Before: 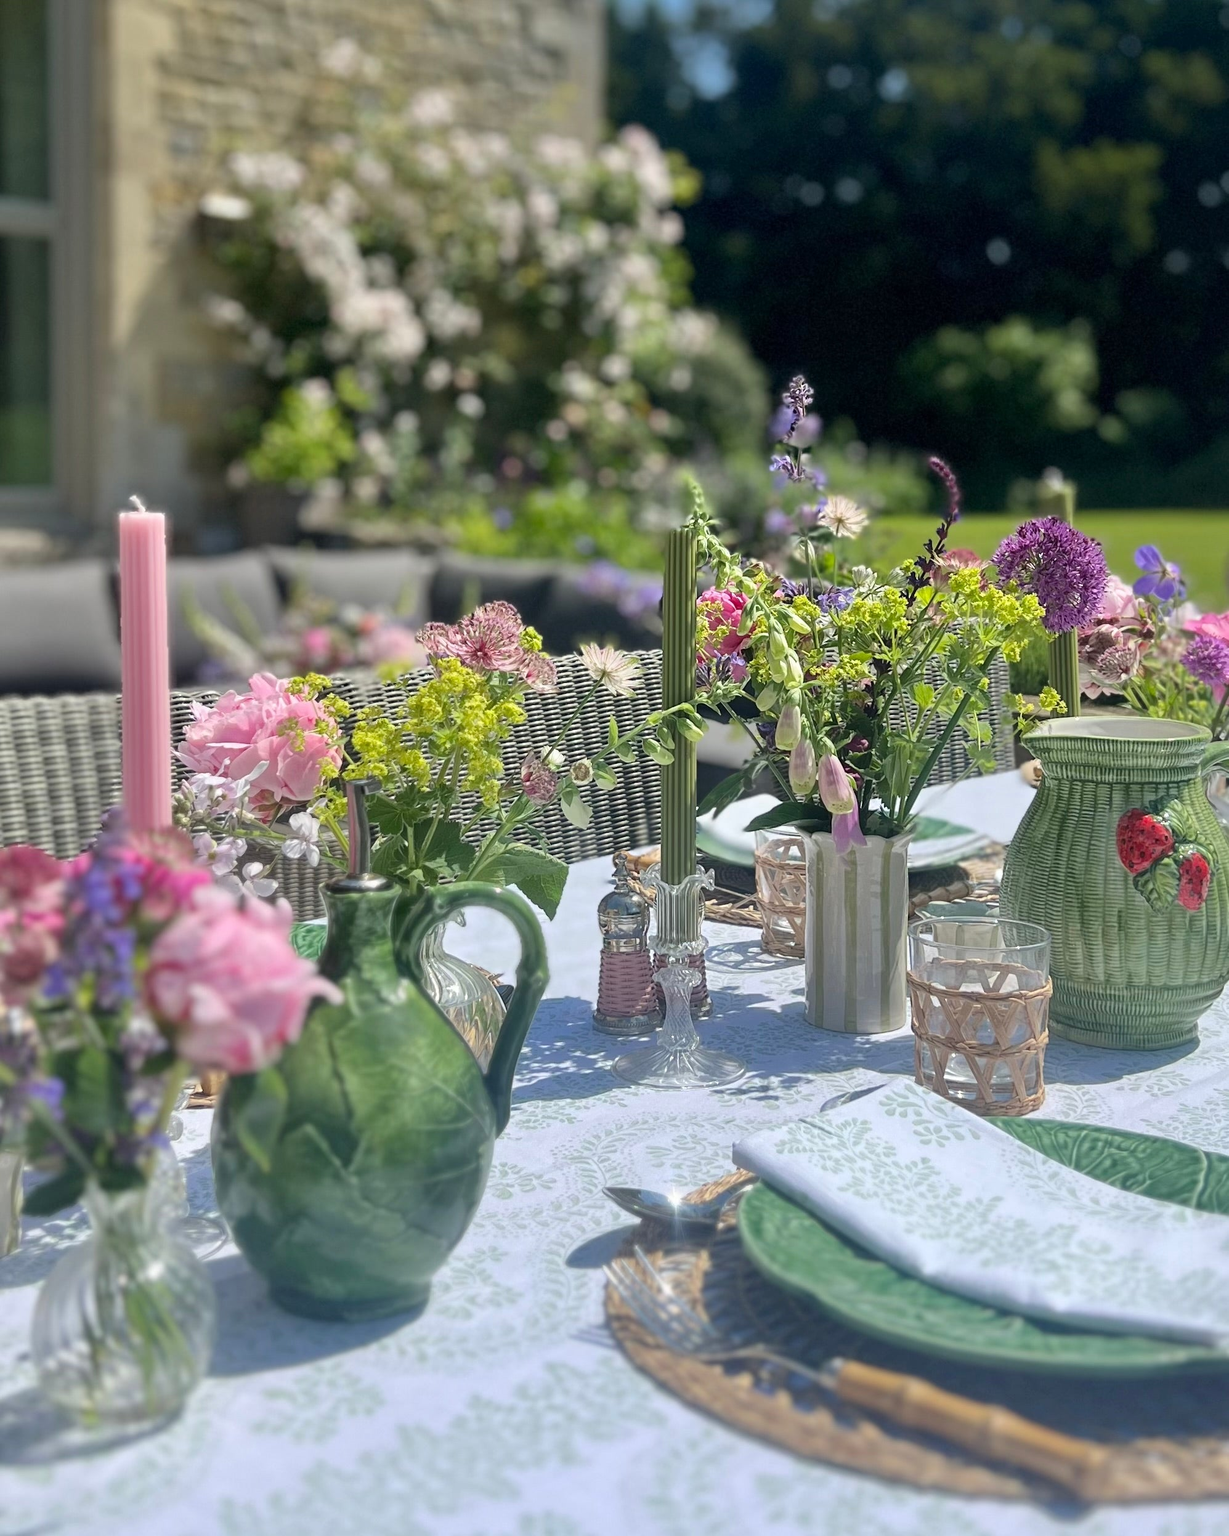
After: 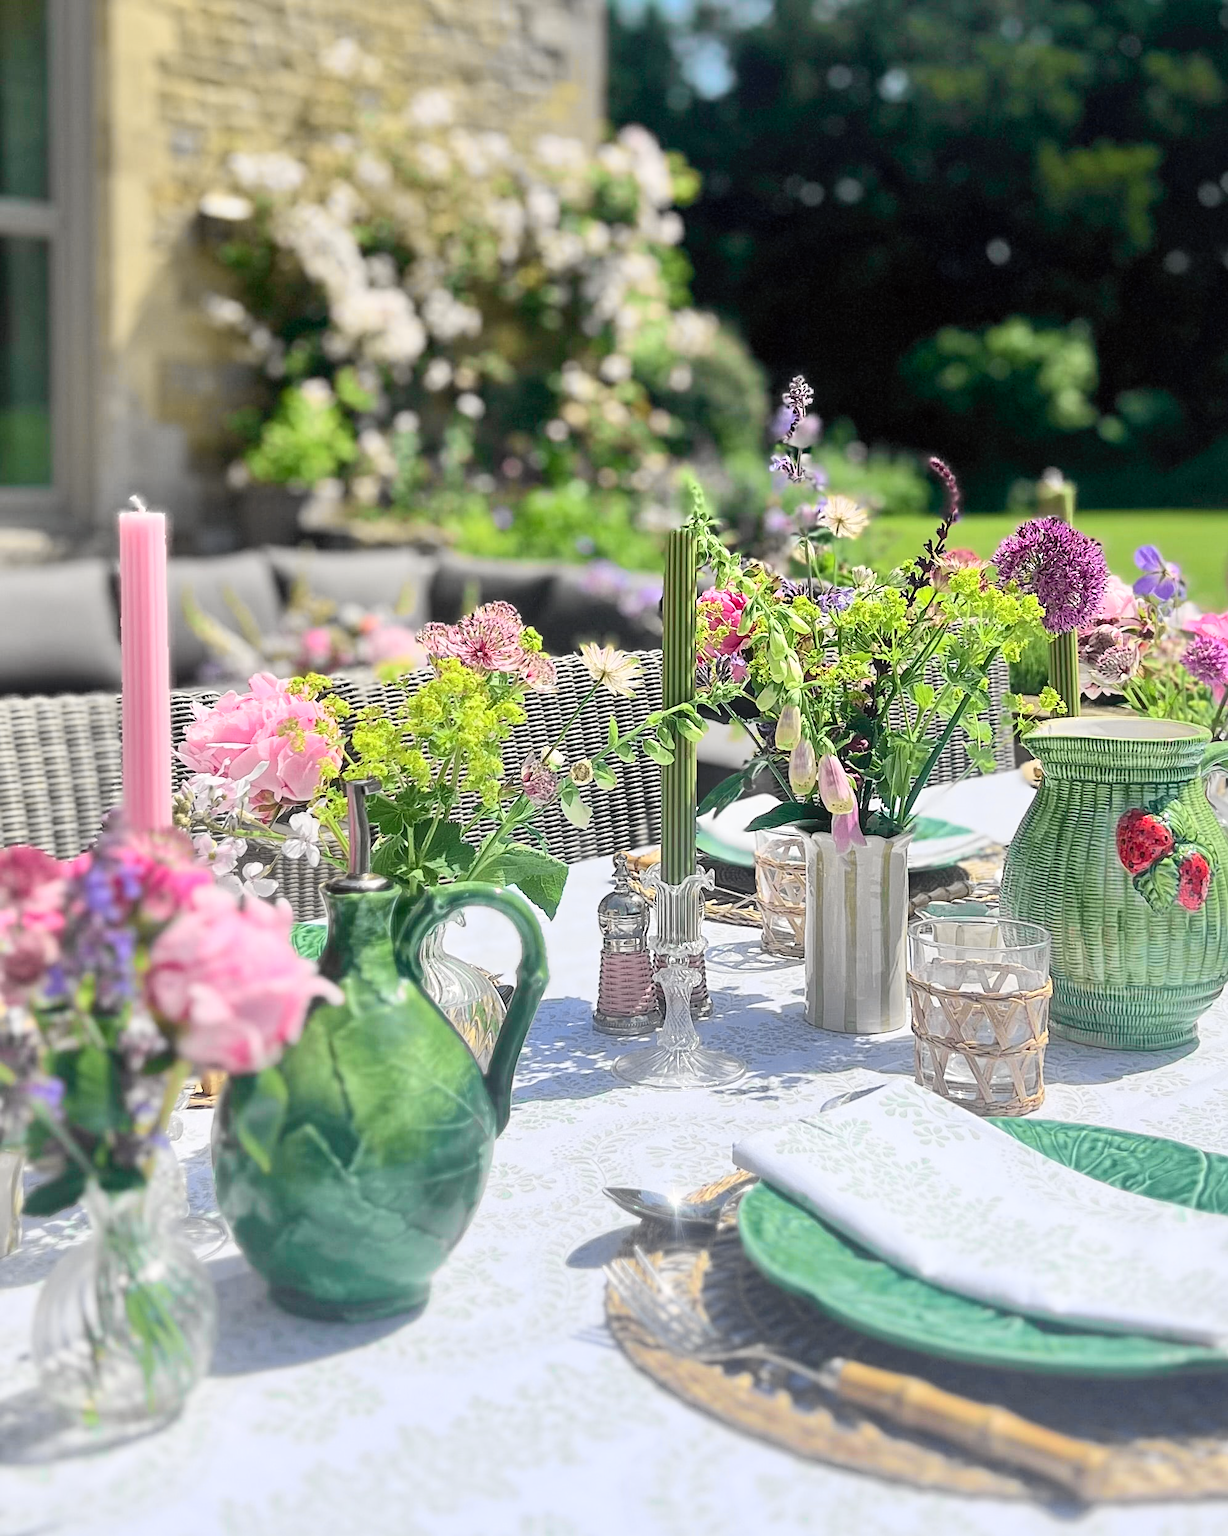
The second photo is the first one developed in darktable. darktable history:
sharpen: on, module defaults
tone curve: curves: ch0 [(0, 0) (0.055, 0.057) (0.258, 0.307) (0.434, 0.543) (0.517, 0.657) (0.745, 0.874) (1, 1)]; ch1 [(0, 0) (0.346, 0.307) (0.418, 0.383) (0.46, 0.439) (0.482, 0.493) (0.502, 0.503) (0.517, 0.514) (0.55, 0.561) (0.588, 0.603) (0.646, 0.688) (1, 1)]; ch2 [(0, 0) (0.346, 0.34) (0.431, 0.45) (0.485, 0.499) (0.5, 0.503) (0.527, 0.525) (0.545, 0.562) (0.679, 0.706) (1, 1)], color space Lab, independent channels, preserve colors none
